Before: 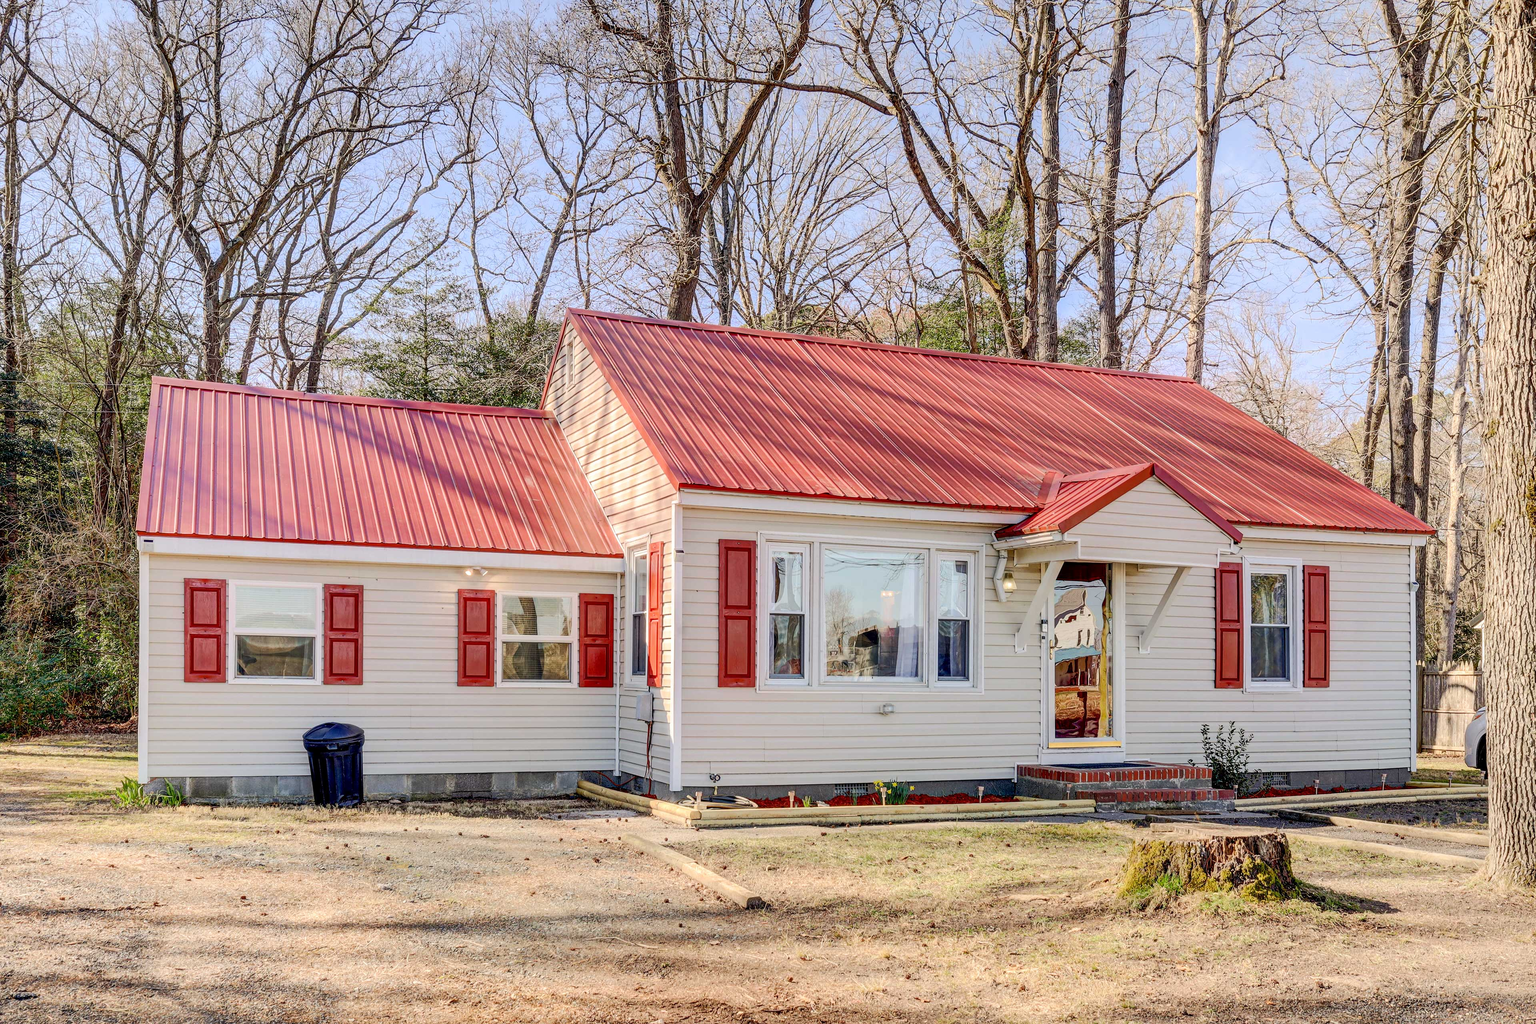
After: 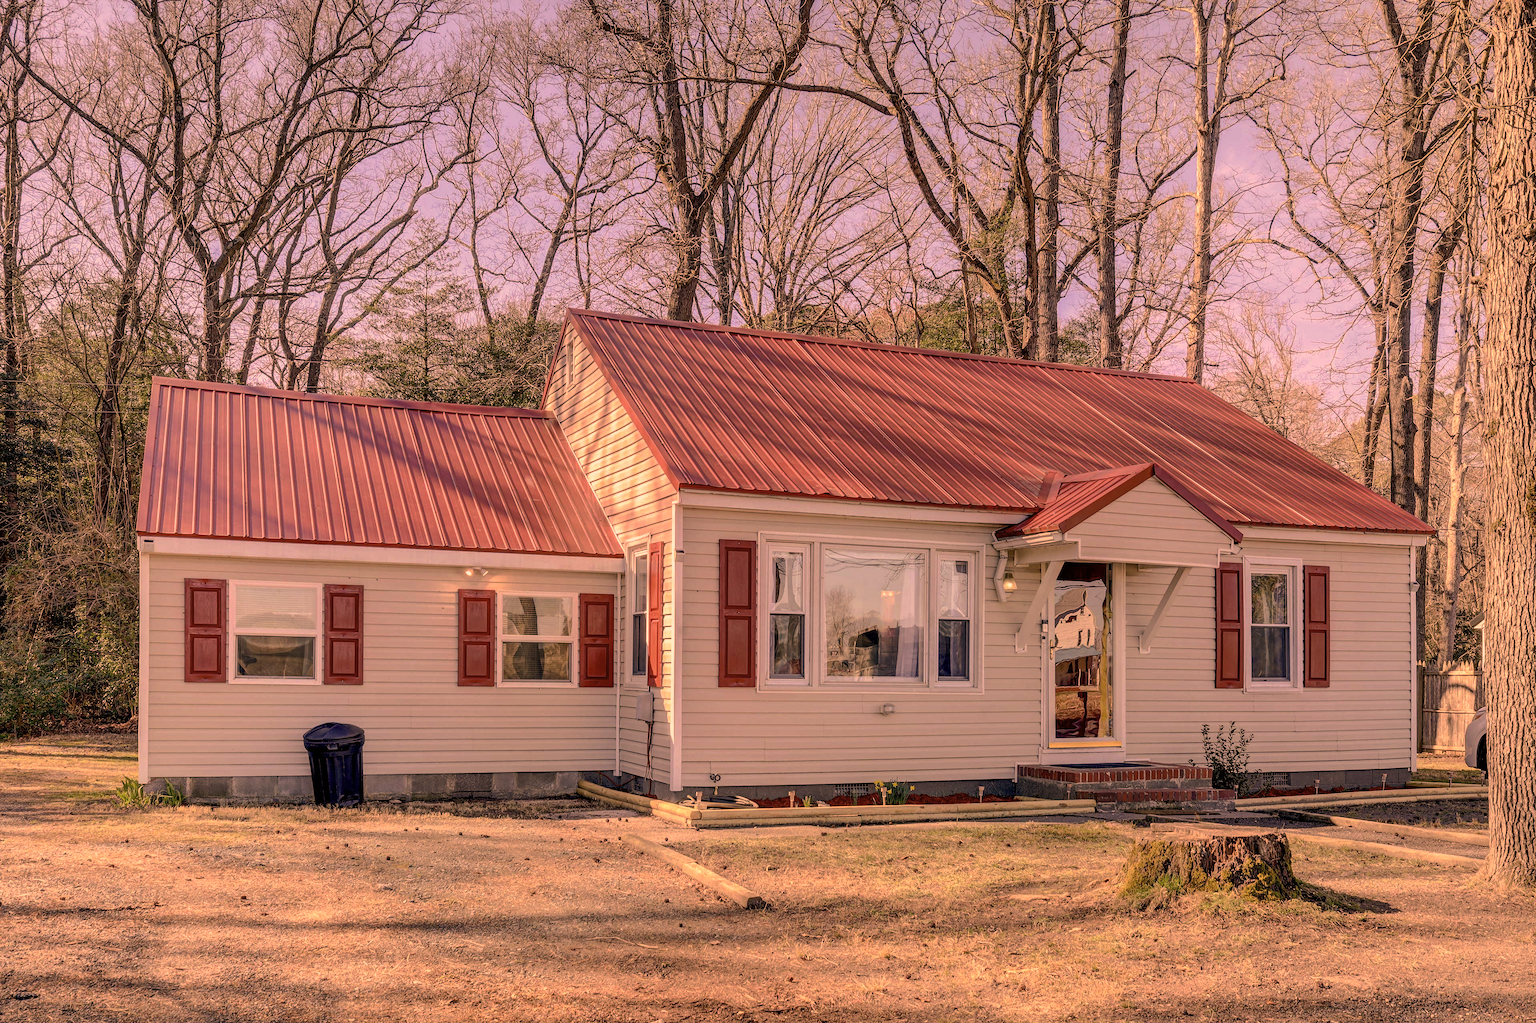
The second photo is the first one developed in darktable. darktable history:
base curve: curves: ch0 [(0, 0) (0.595, 0.418) (1, 1)], preserve colors none
color correction: highlights a* 39.48, highlights b* 39.65, saturation 0.694
